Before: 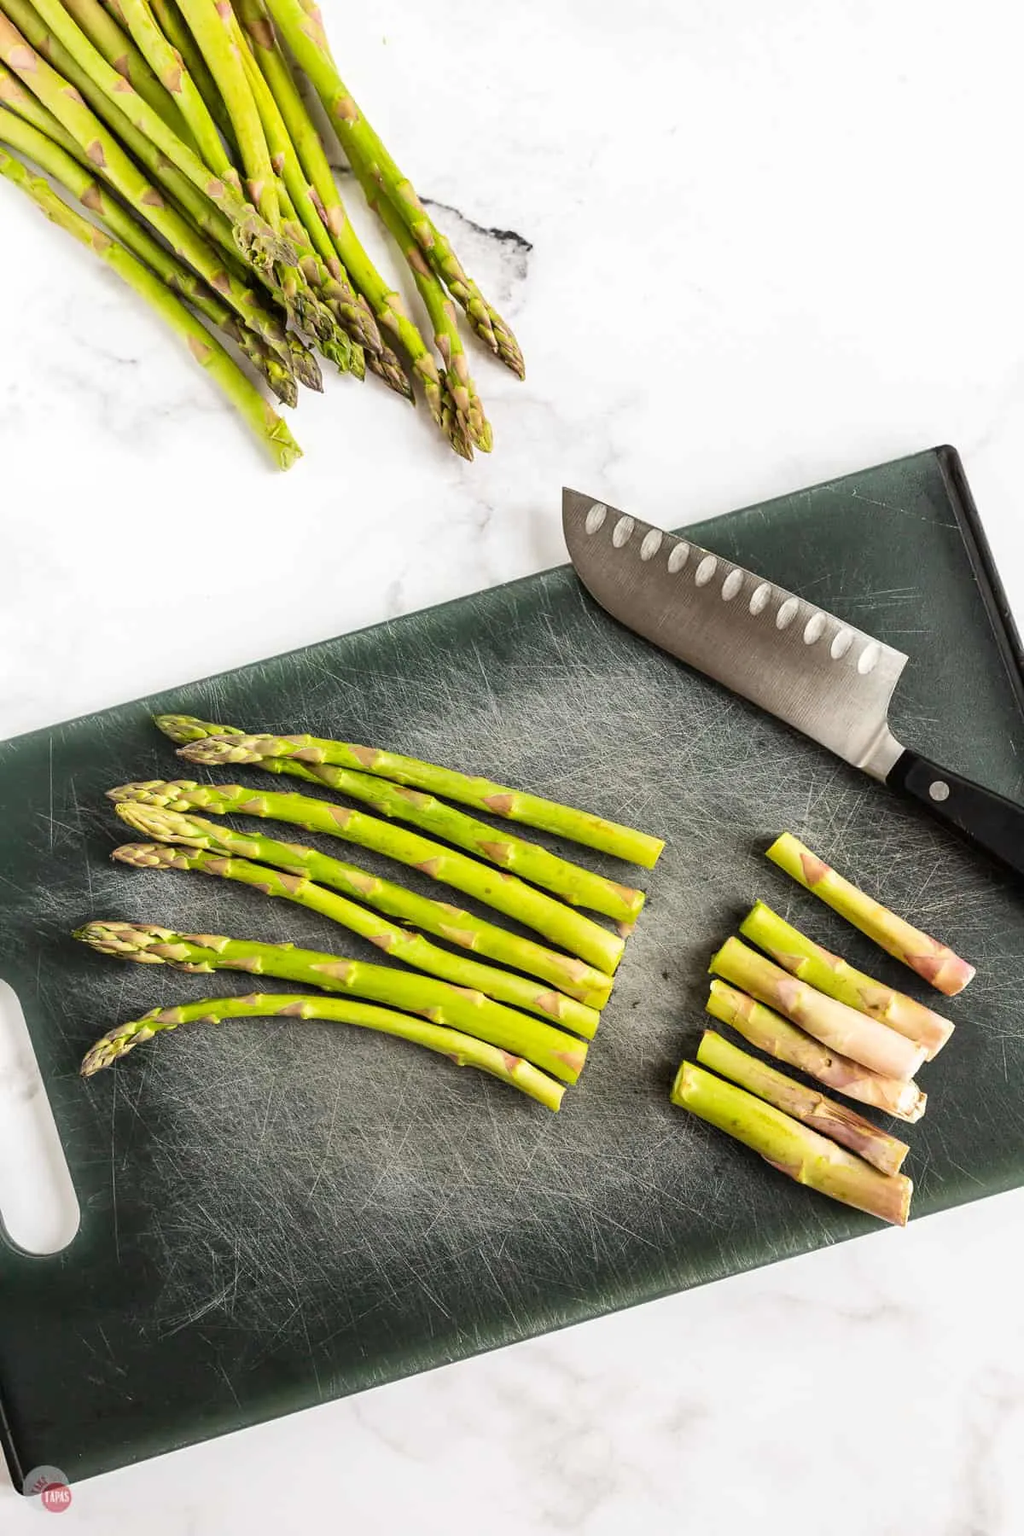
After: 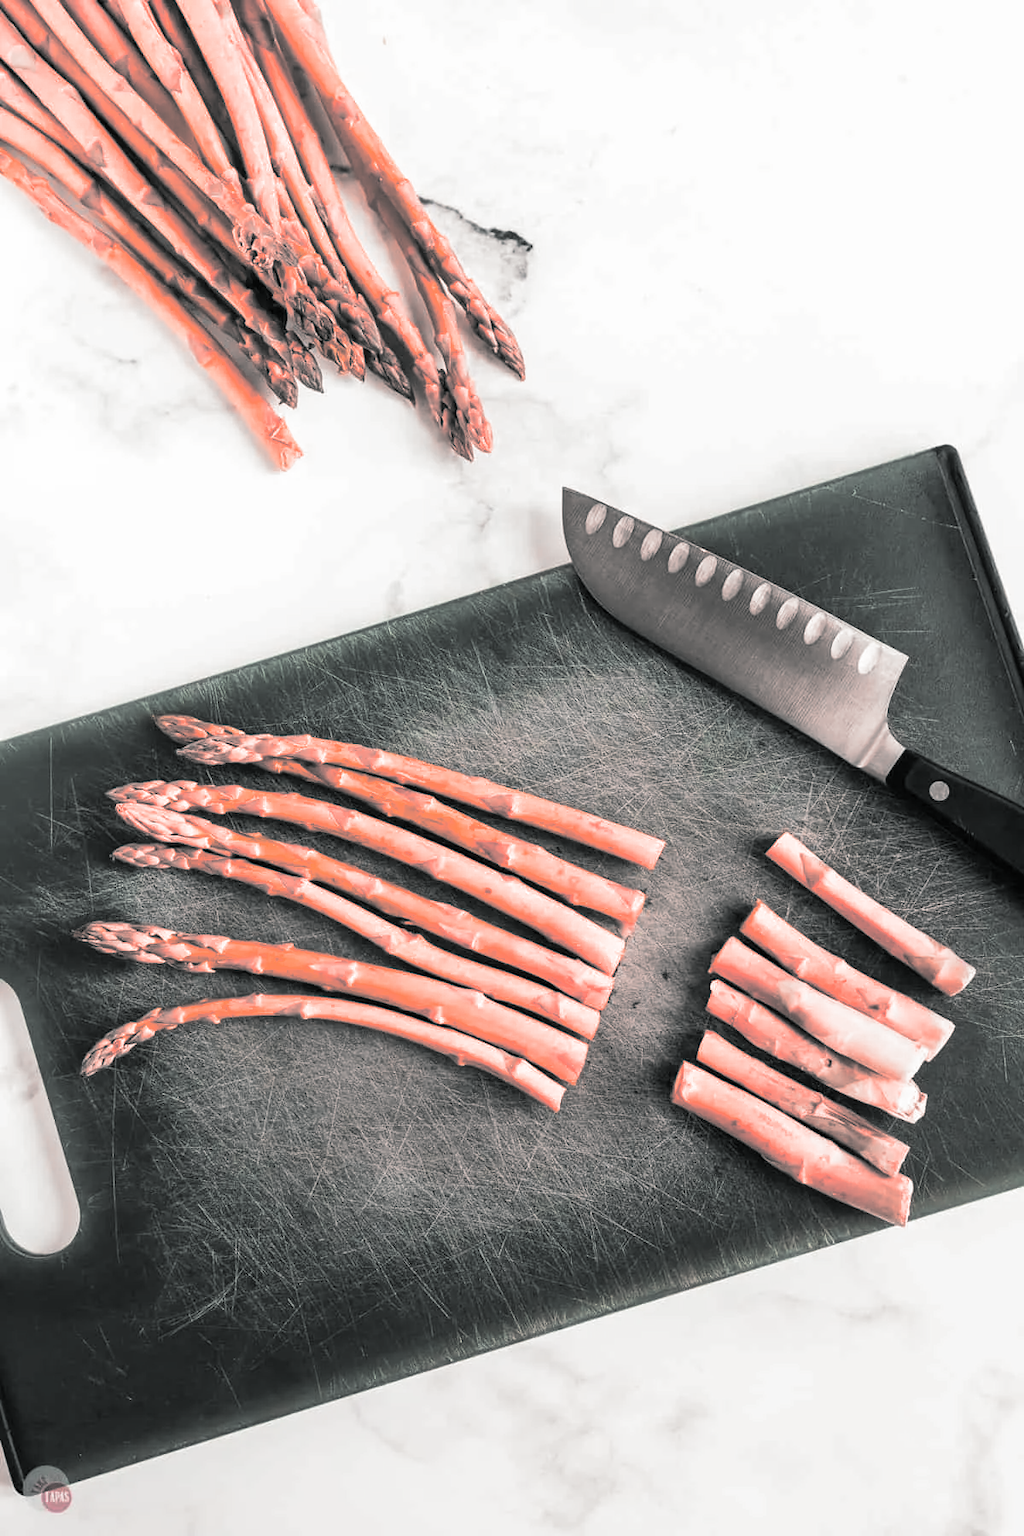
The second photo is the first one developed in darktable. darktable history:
split-toning: shadows › hue 190.8°, shadows › saturation 0.05, highlights › hue 54°, highlights › saturation 0.05, compress 0%
color zones: curves: ch2 [(0, 0.5) (0.084, 0.497) (0.323, 0.335) (0.4, 0.497) (1, 0.5)], process mode strong
